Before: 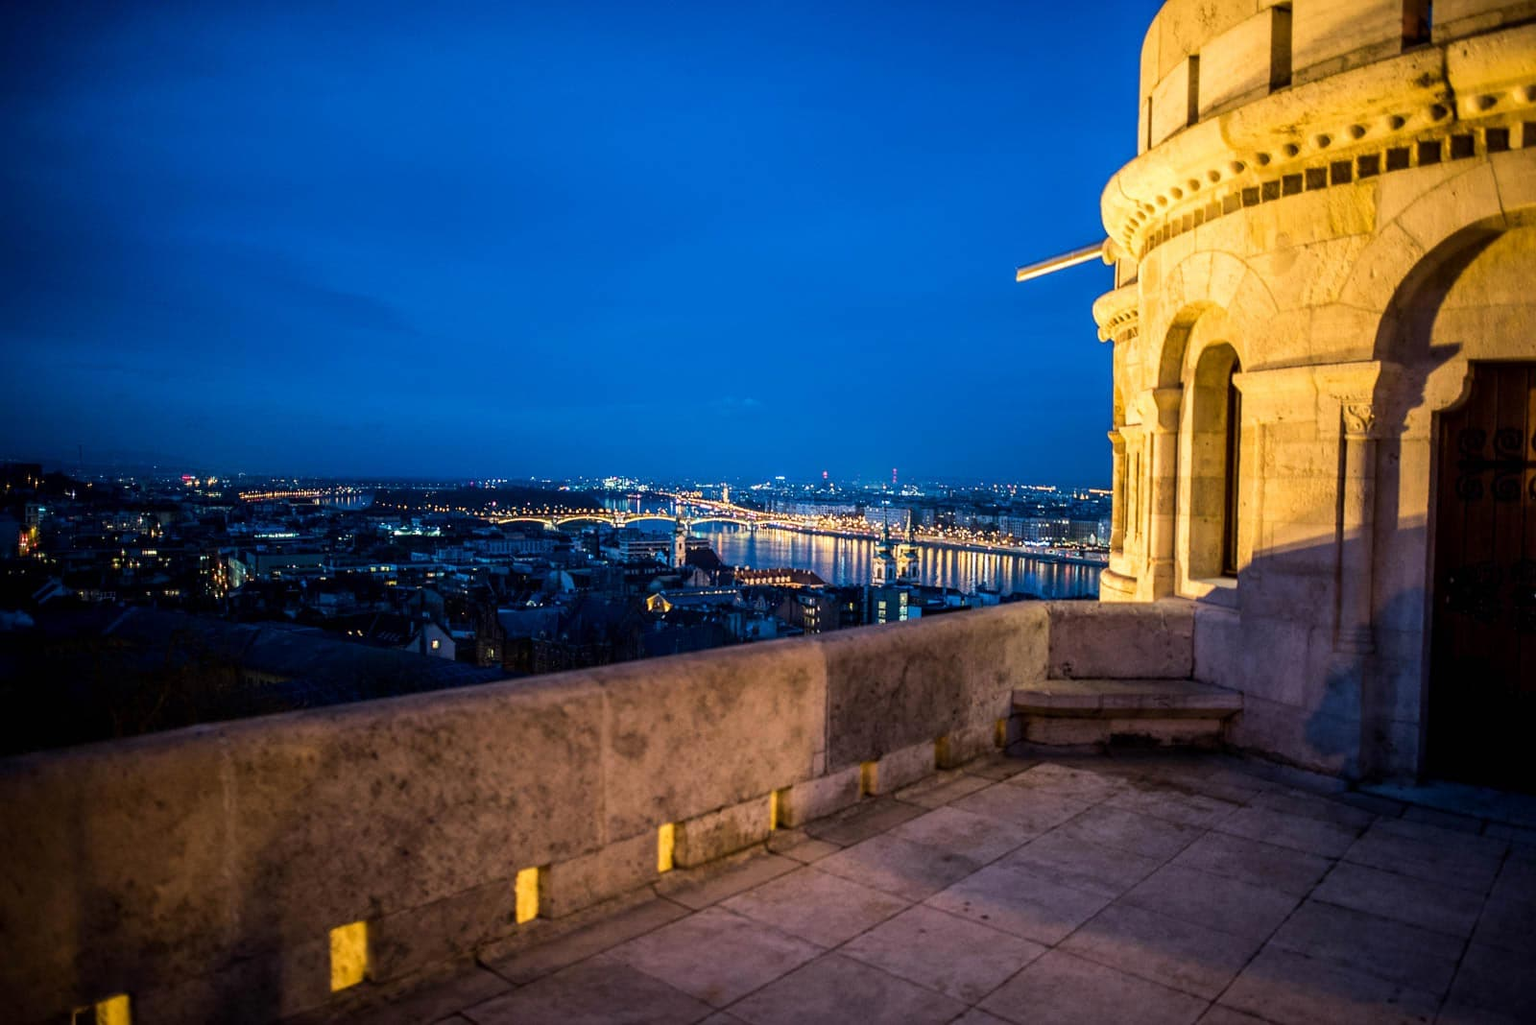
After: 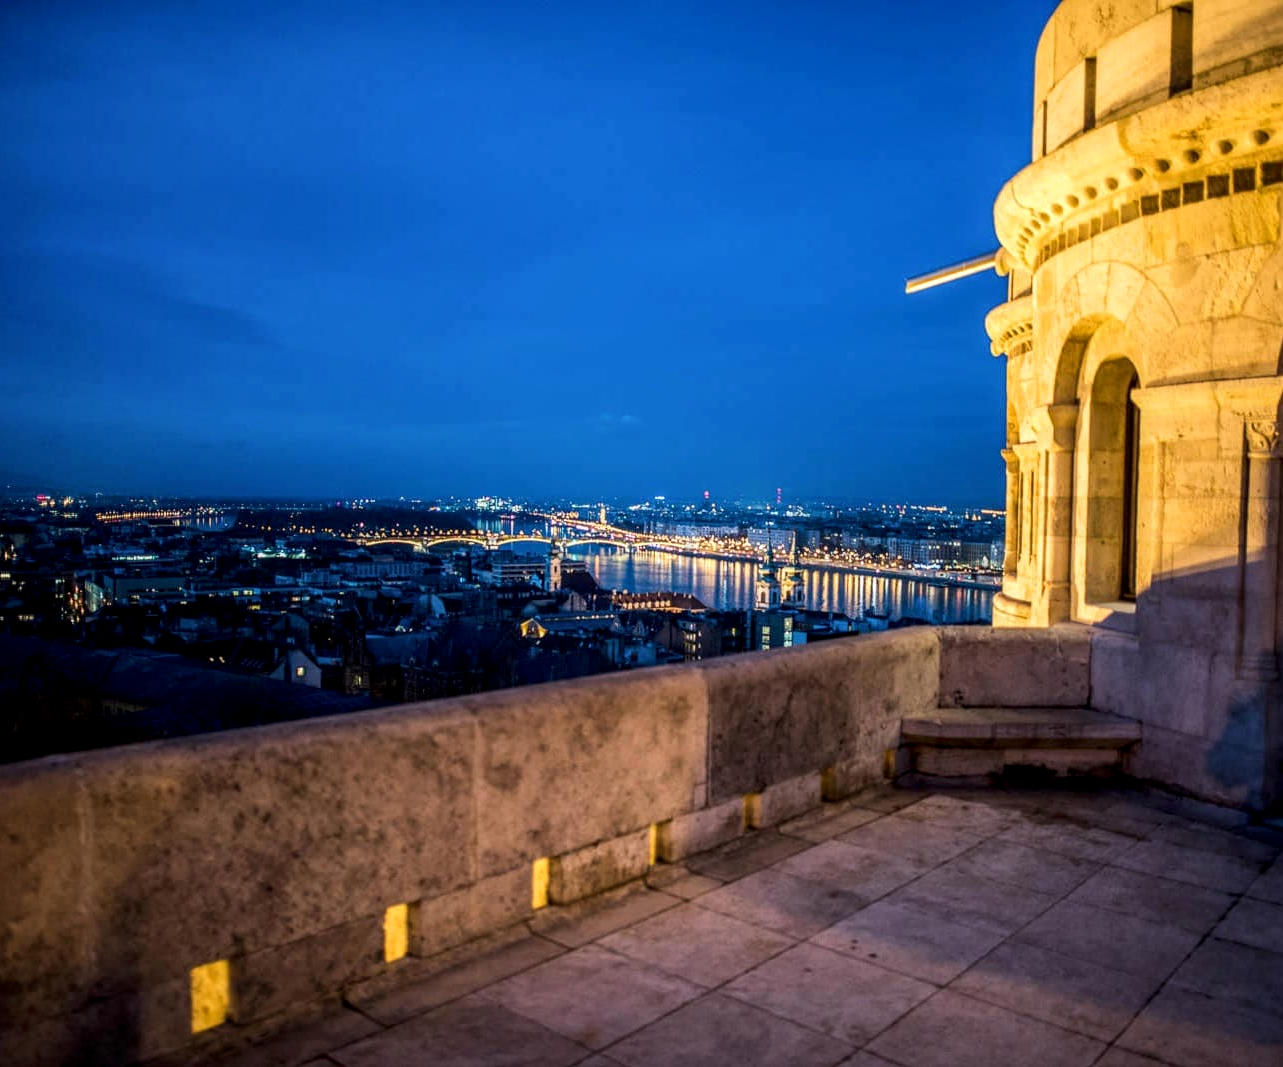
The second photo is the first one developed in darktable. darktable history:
crop and rotate: left 9.597%, right 10.195%
local contrast: on, module defaults
